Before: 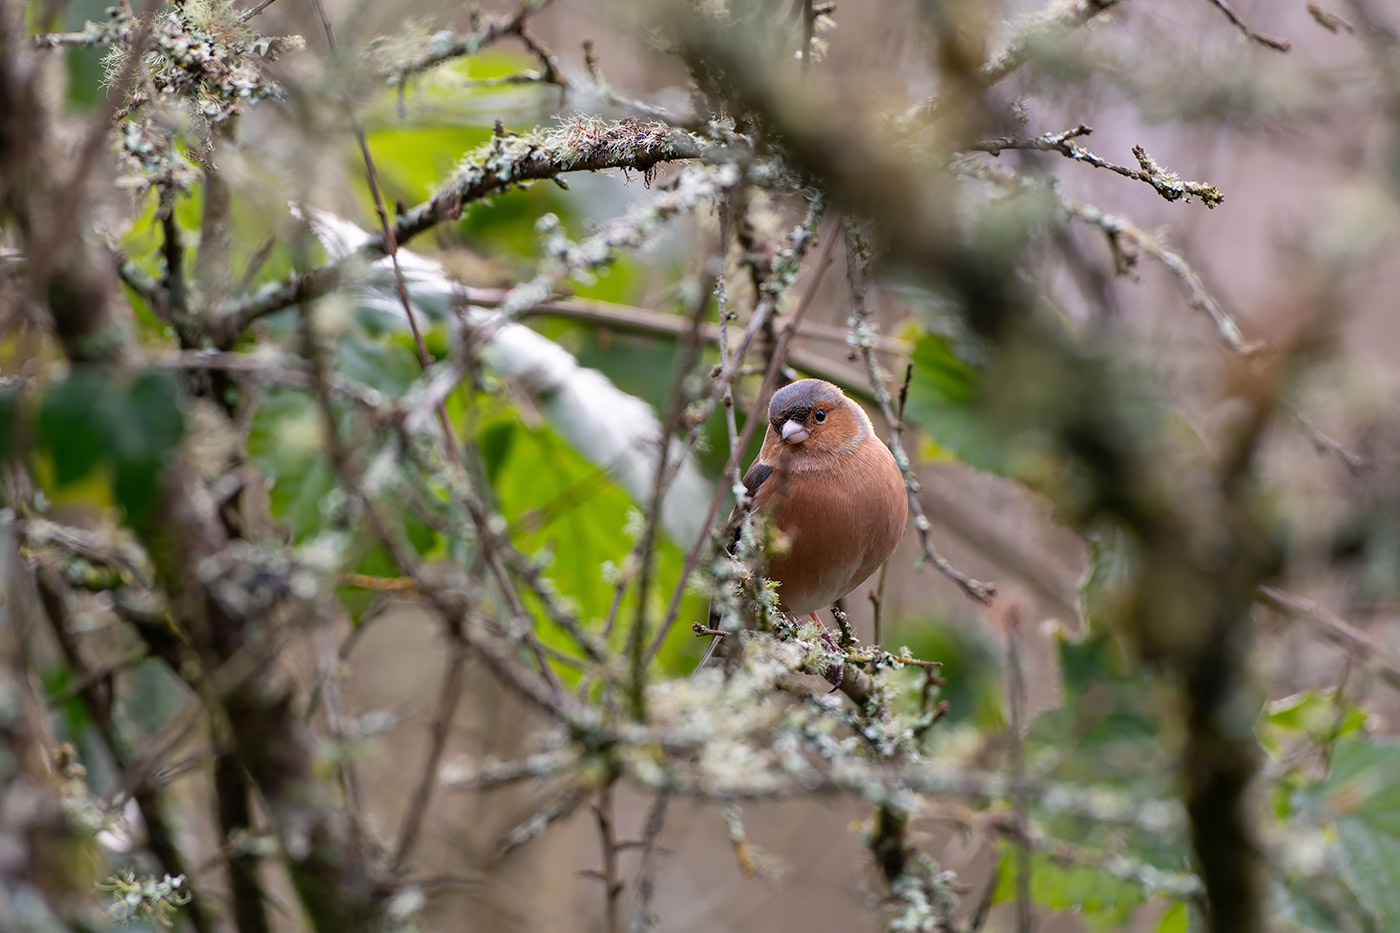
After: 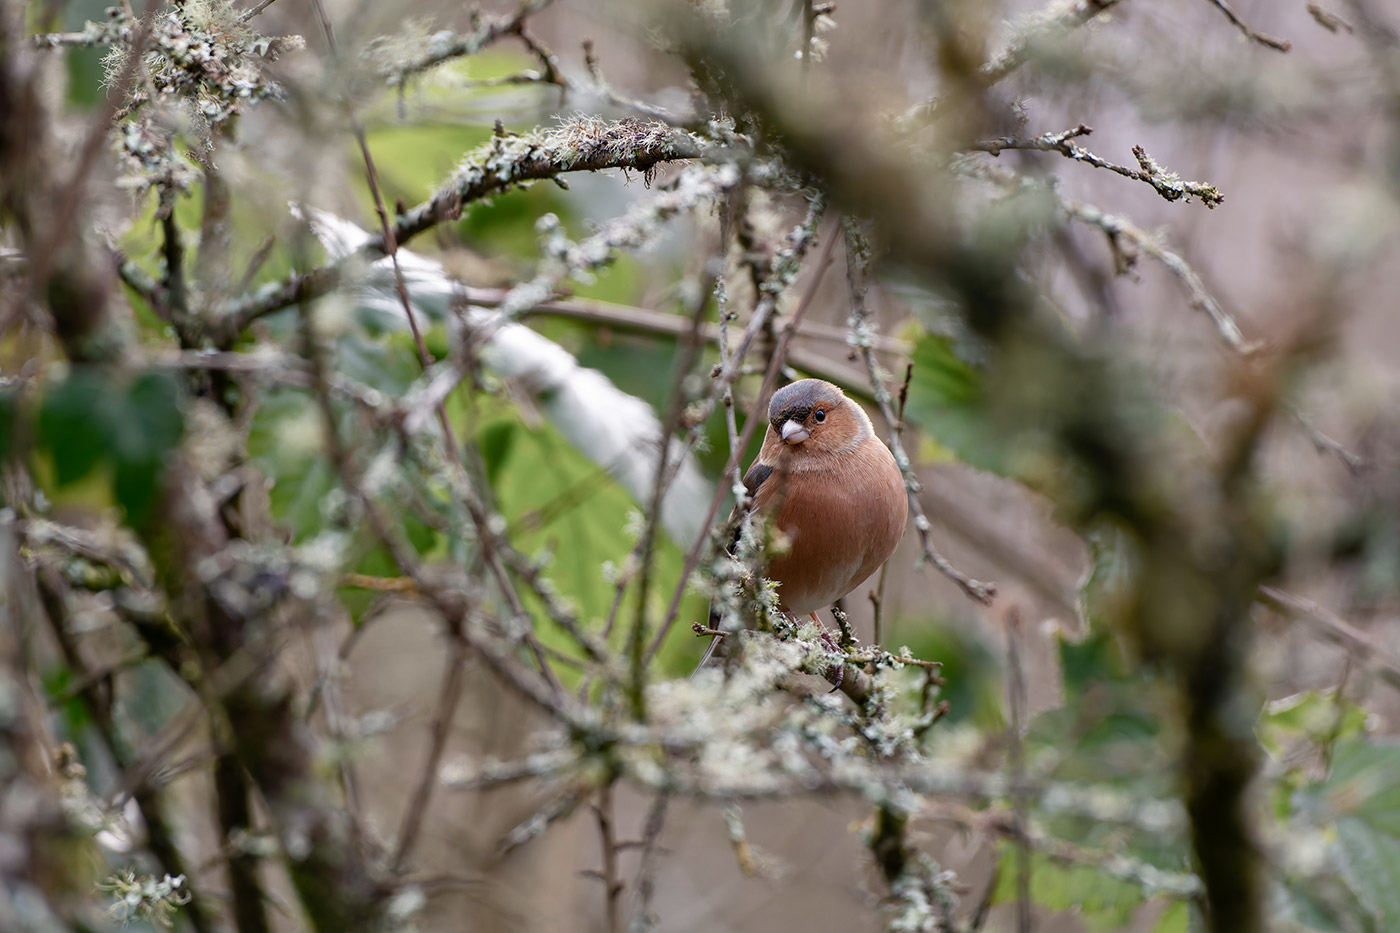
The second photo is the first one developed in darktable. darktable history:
color balance rgb: linear chroma grading › shadows -1.796%, linear chroma grading › highlights -14.02%, linear chroma grading › global chroma -9.598%, linear chroma grading › mid-tones -10.031%, perceptual saturation grading › global saturation 0.075%, perceptual saturation grading › highlights -30.043%, perceptual saturation grading › shadows 19.646%, global vibrance 20%
shadows and highlights: radius 334.97, shadows 64.25, highlights 6.1, compress 87.32%, highlights color adjustment 89.02%, soften with gaussian
